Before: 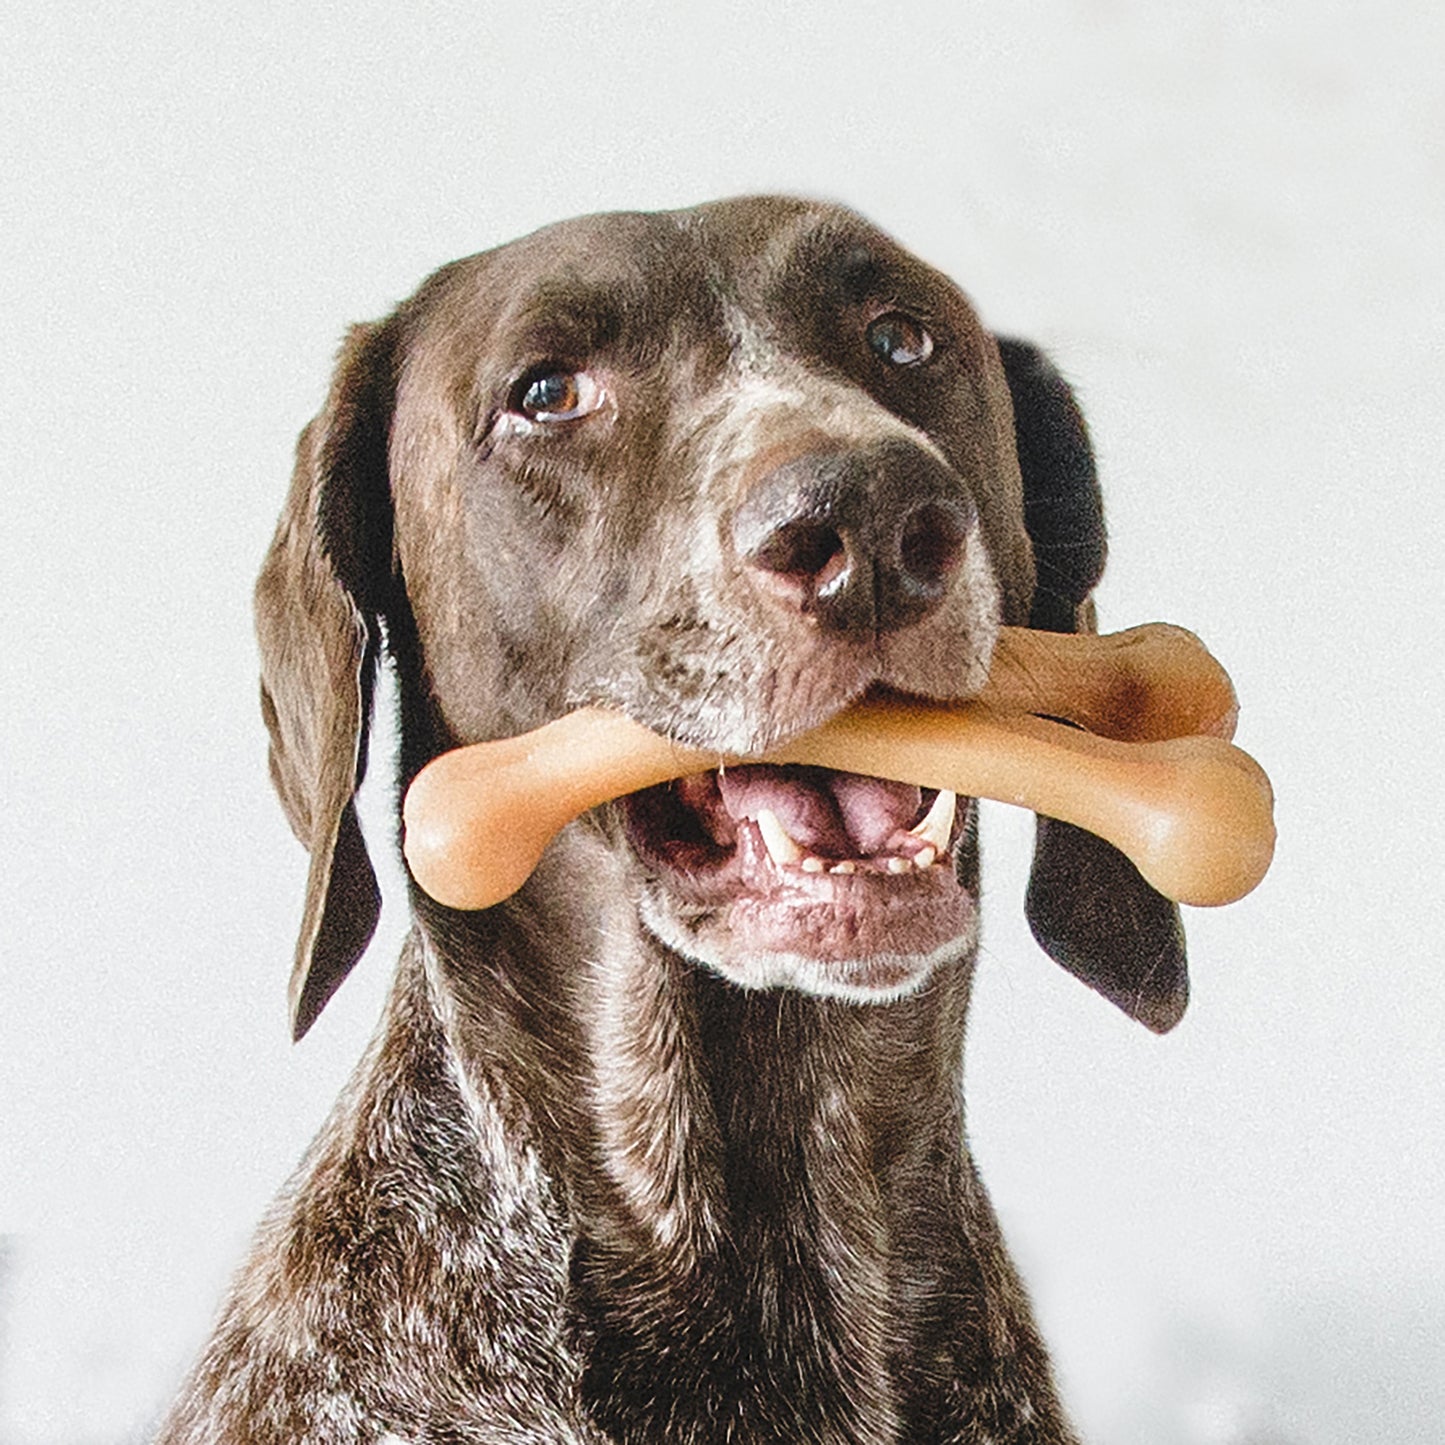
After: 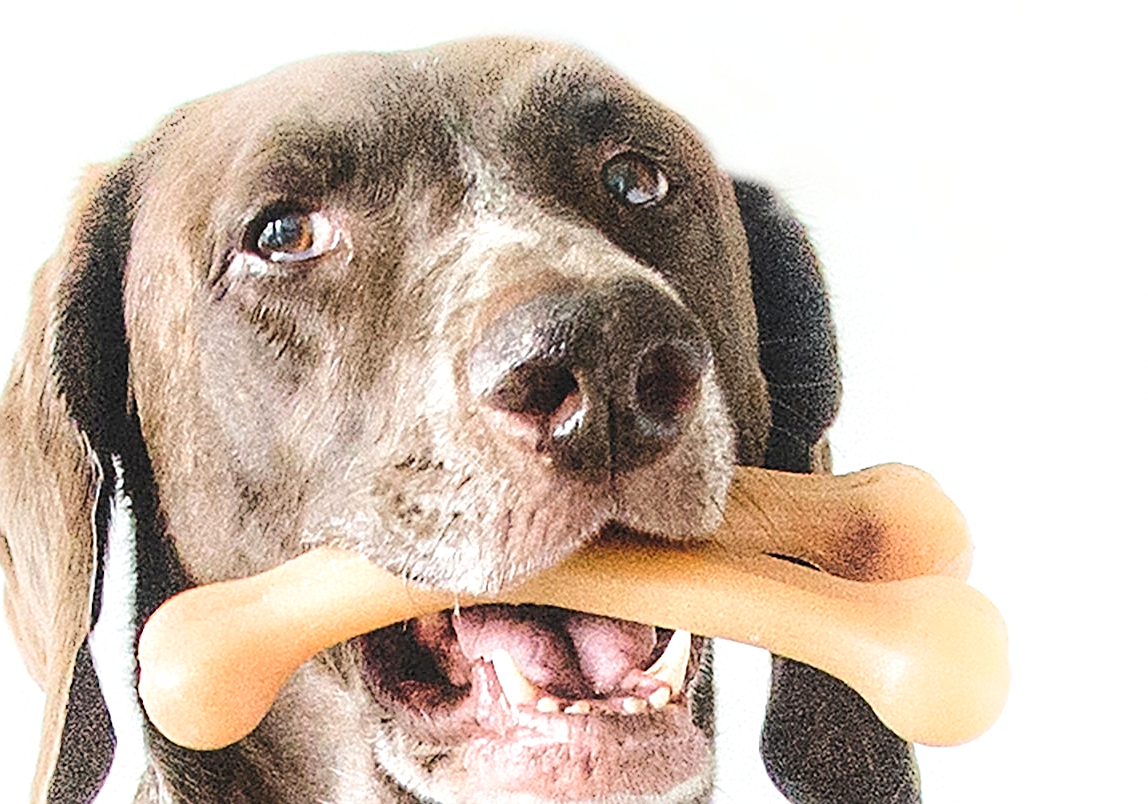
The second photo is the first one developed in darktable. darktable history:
crop: left 18.38%, top 11.092%, right 2.134%, bottom 33.217%
exposure: black level correction 0, exposure 0.3 EV, compensate highlight preservation false
sharpen: on, module defaults
shadows and highlights: shadows -90, highlights 90, soften with gaussian
